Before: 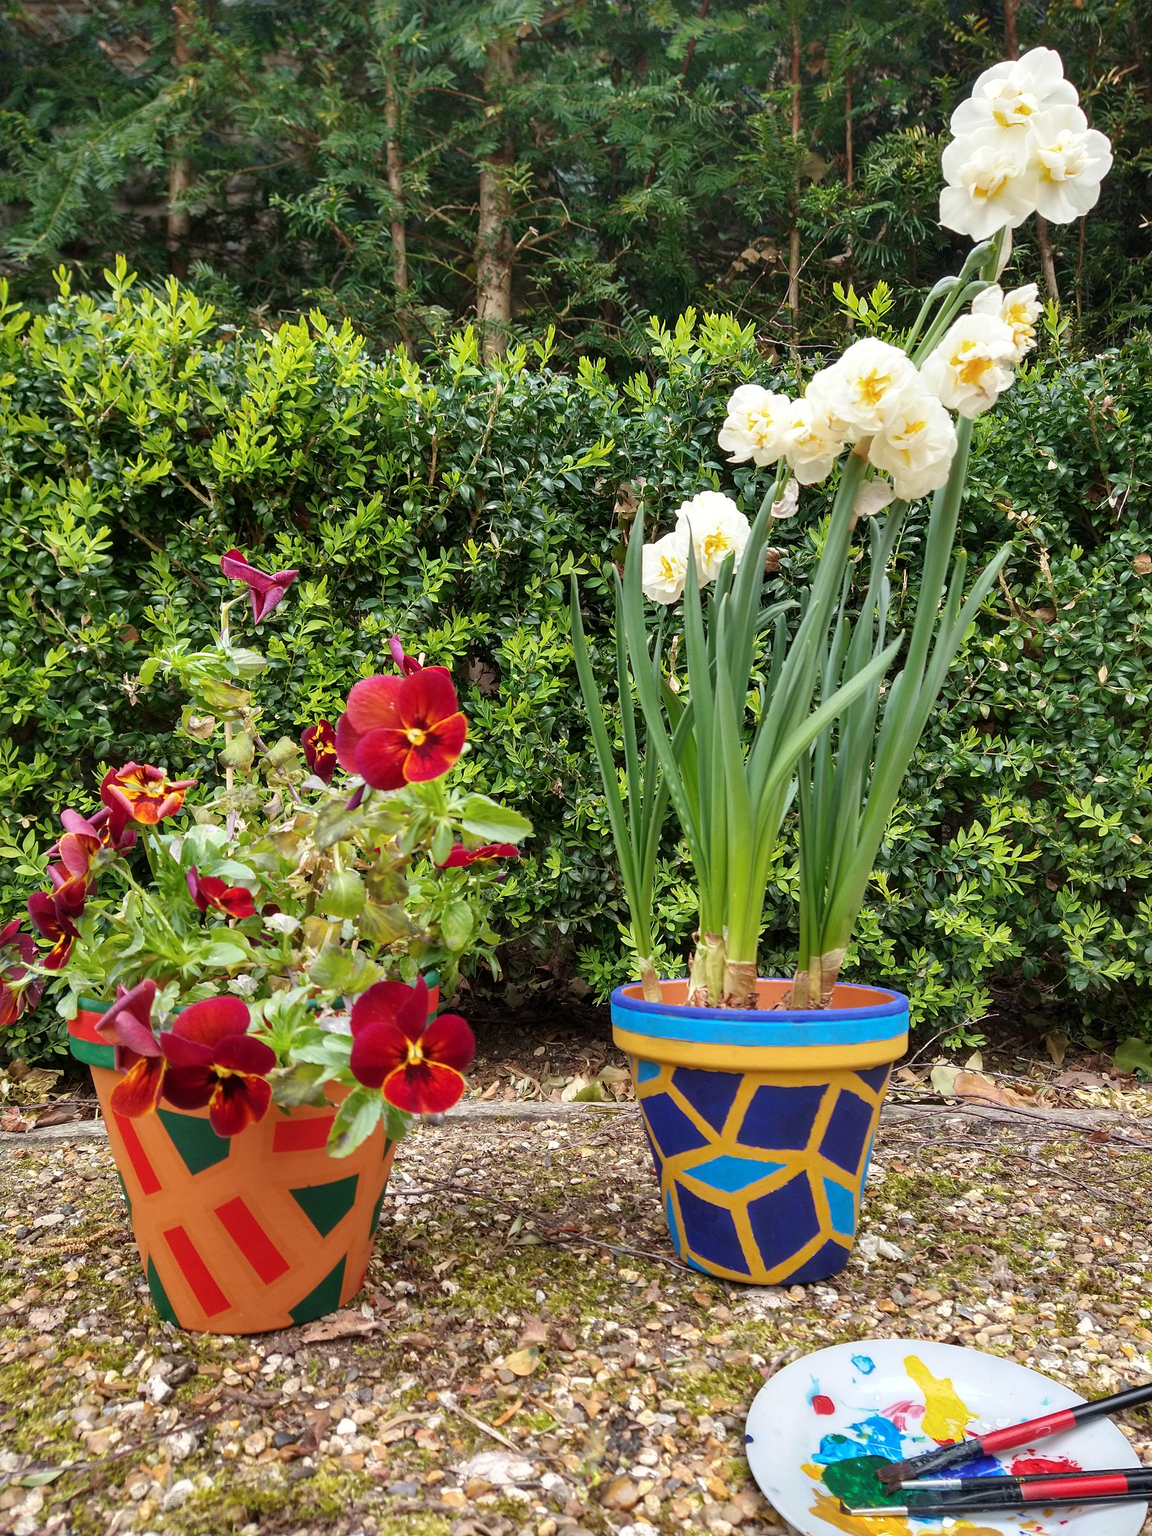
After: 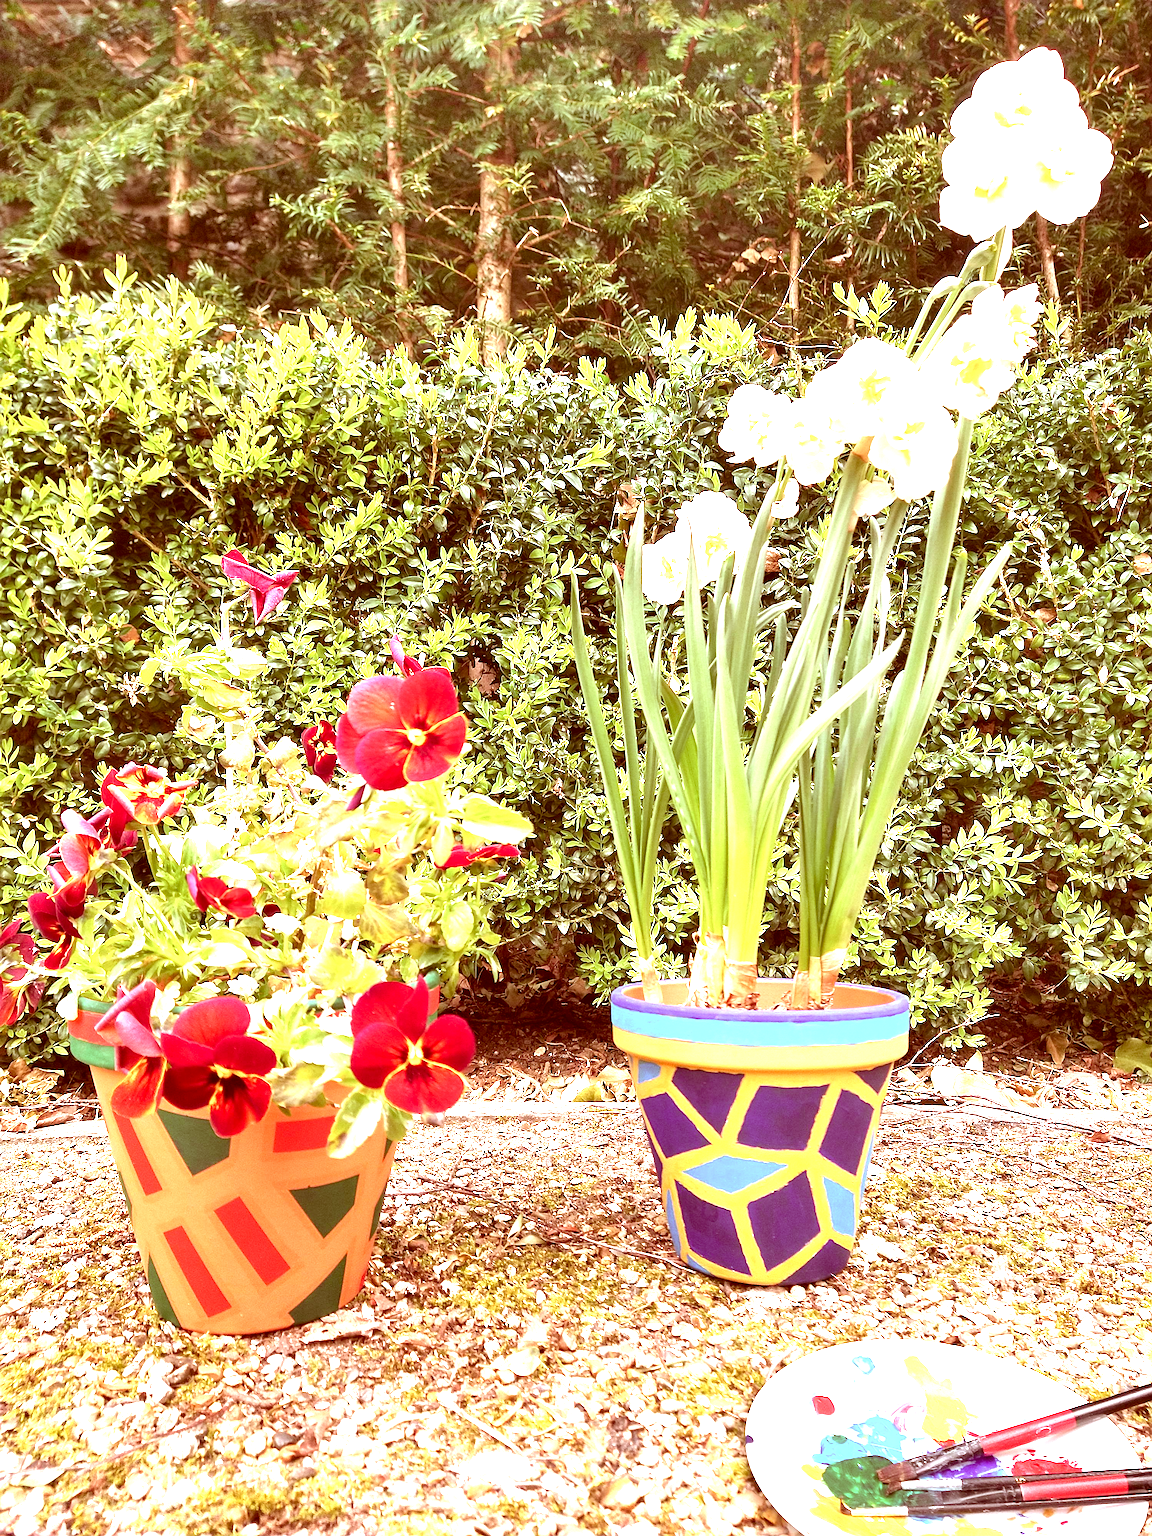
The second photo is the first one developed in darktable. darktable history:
exposure: black level correction 0, exposure 1.885 EV, compensate highlight preservation false
sharpen: on, module defaults
color correction: highlights a* 9.23, highlights b* 8.87, shadows a* 39.84, shadows b* 39.99, saturation 0.821
